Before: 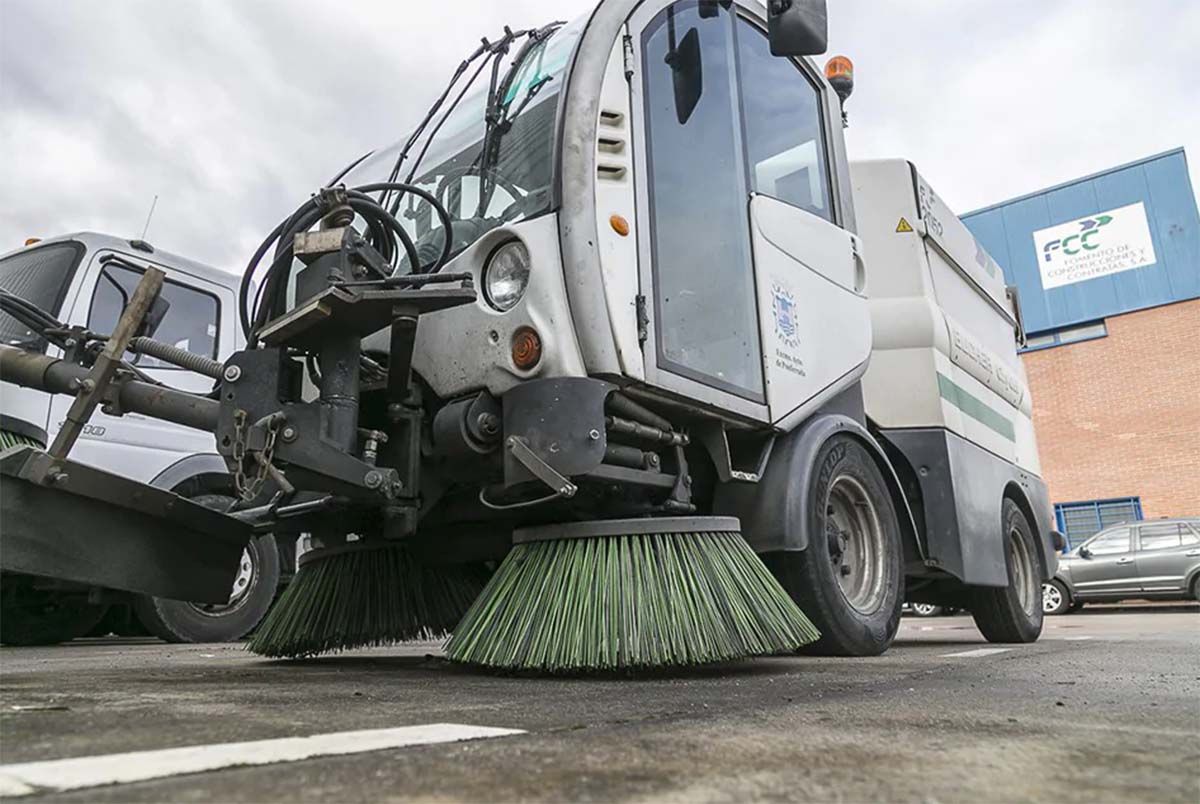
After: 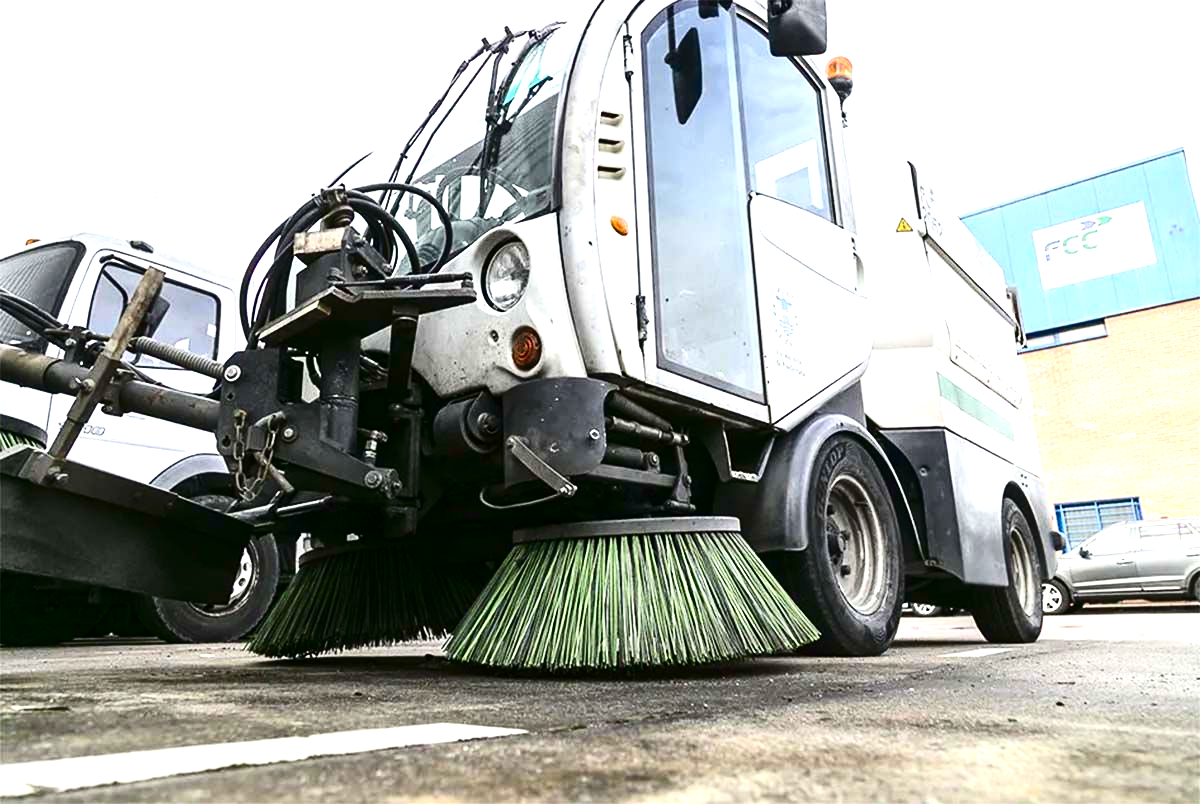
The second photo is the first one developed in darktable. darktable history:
exposure: black level correction 0, exposure 1.2 EV, compensate highlight preservation false
contrast brightness saturation: contrast 0.24, brightness -0.24, saturation 0.14
